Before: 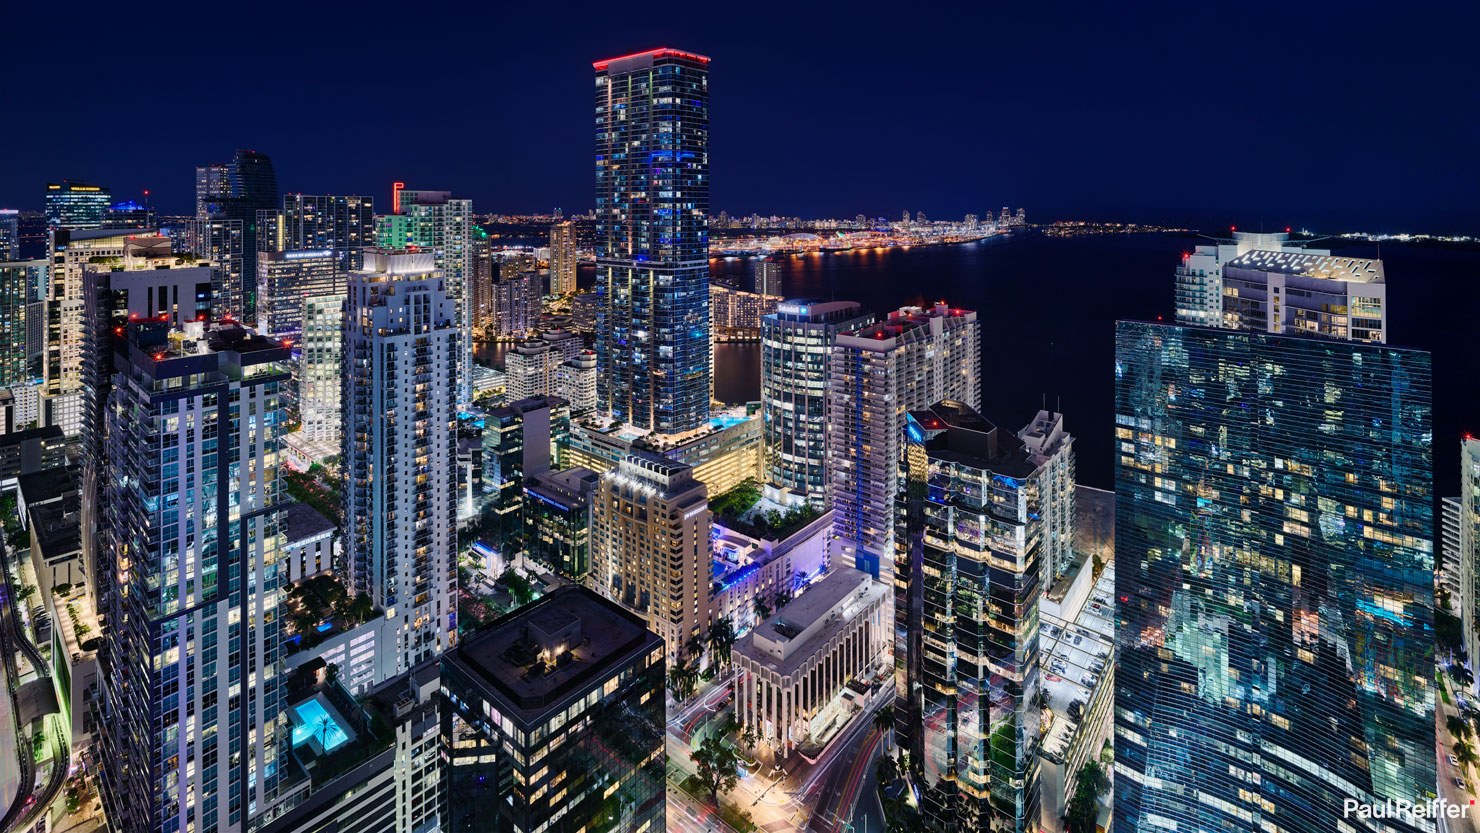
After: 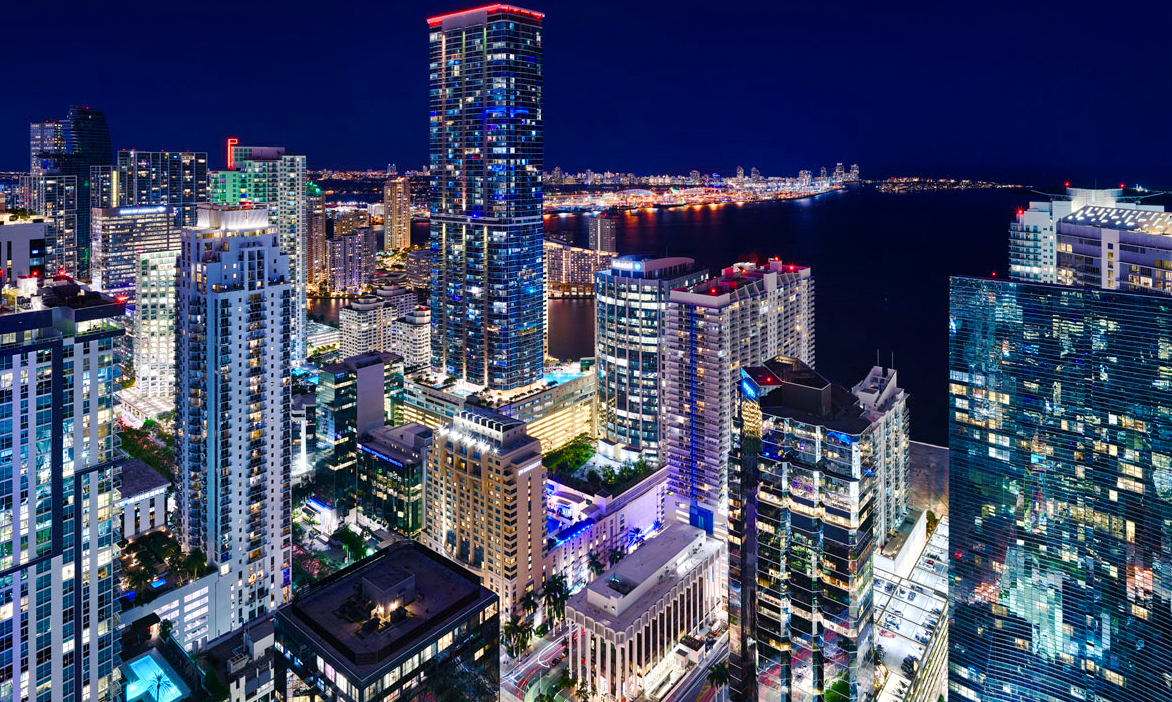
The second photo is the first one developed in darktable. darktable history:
color balance rgb: perceptual saturation grading › global saturation 20%, perceptual saturation grading › highlights -50%, perceptual saturation grading › shadows 30%, perceptual brilliance grading › global brilliance 10%, perceptual brilliance grading › shadows 15%
crop: left 11.225%, top 5.381%, right 9.565%, bottom 10.314%
grain: coarseness 0.81 ISO, strength 1.34%, mid-tones bias 0%
